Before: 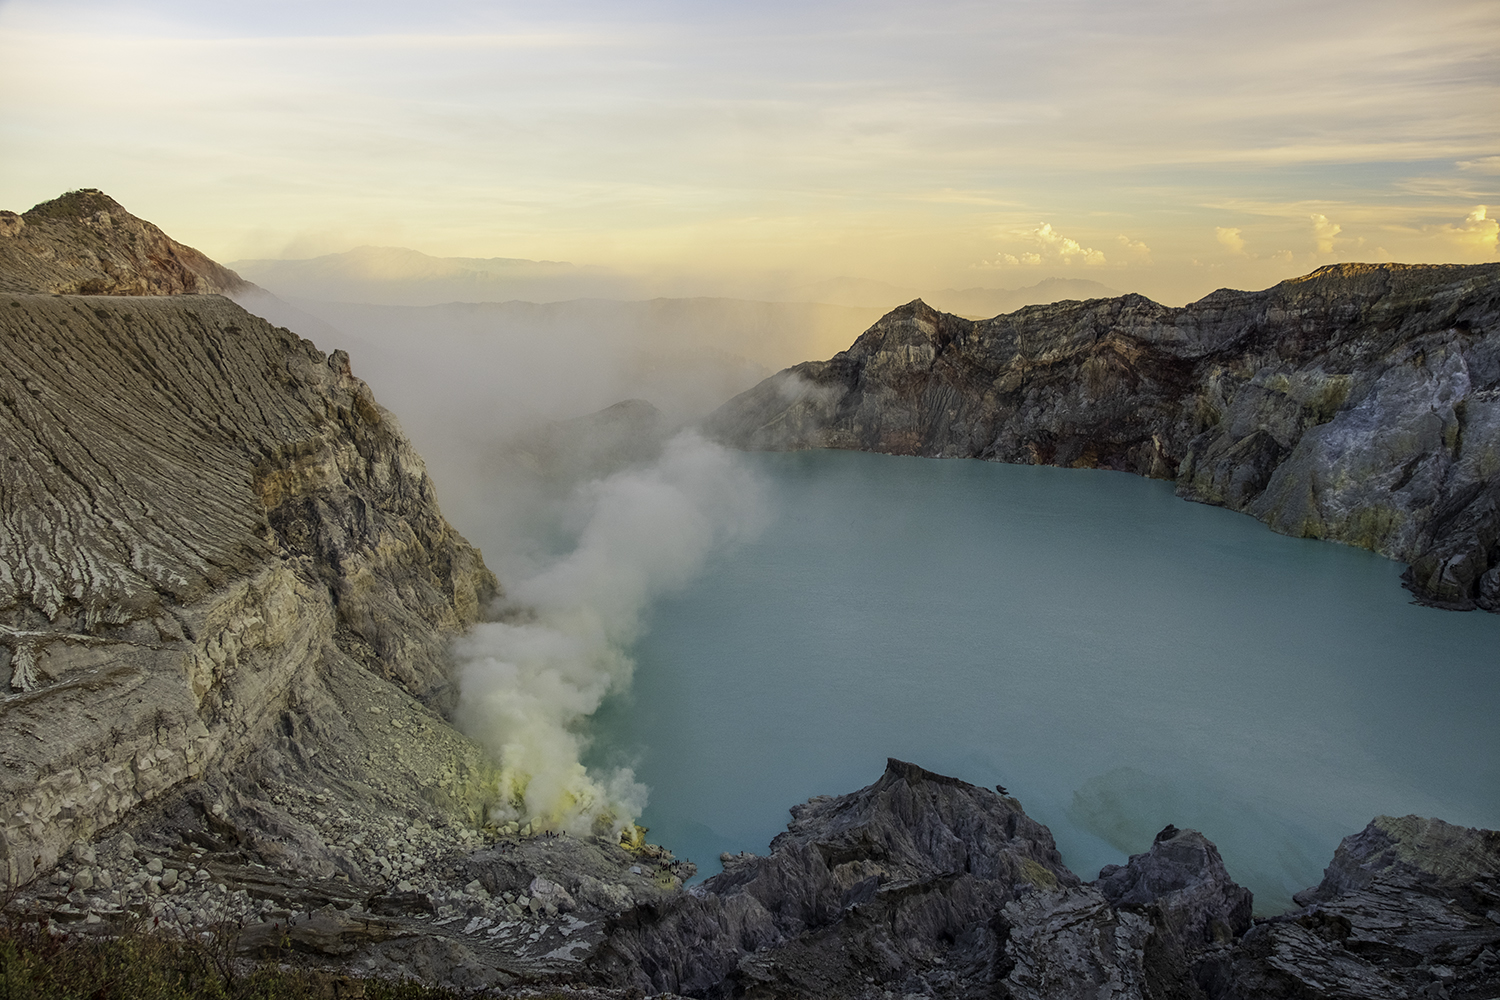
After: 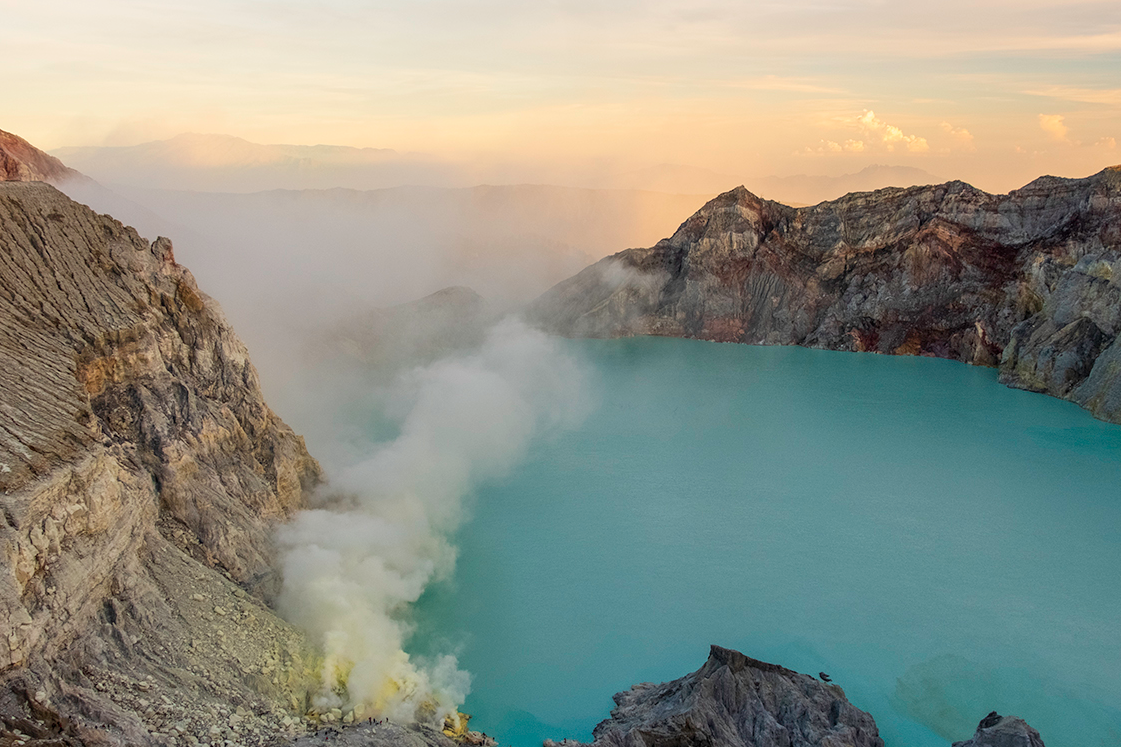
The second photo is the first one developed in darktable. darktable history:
crop and rotate: left 11.831%, top 11.346%, right 13.429%, bottom 13.899%
white balance: red 1, blue 1
